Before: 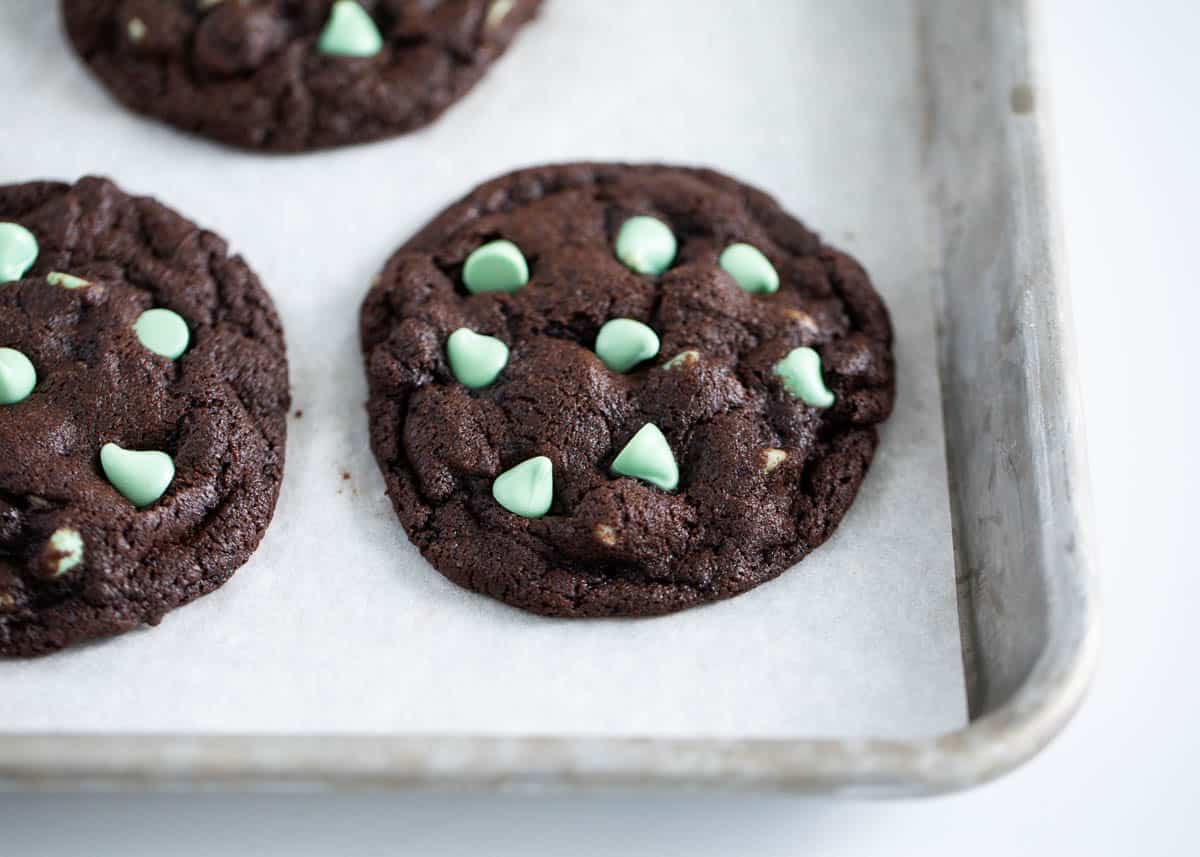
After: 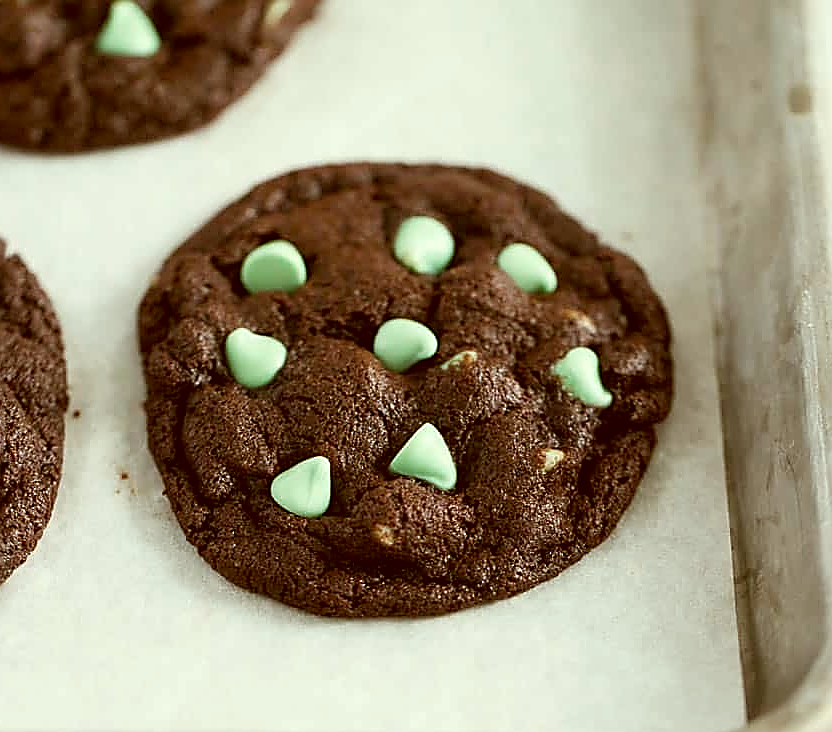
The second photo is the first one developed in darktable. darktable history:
color correction: highlights a* -5.38, highlights b* 9.8, shadows a* 9.57, shadows b* 24.69
sharpen: radius 1.422, amount 1.264, threshold 0.702
crop: left 18.508%, right 12.102%, bottom 14.48%
